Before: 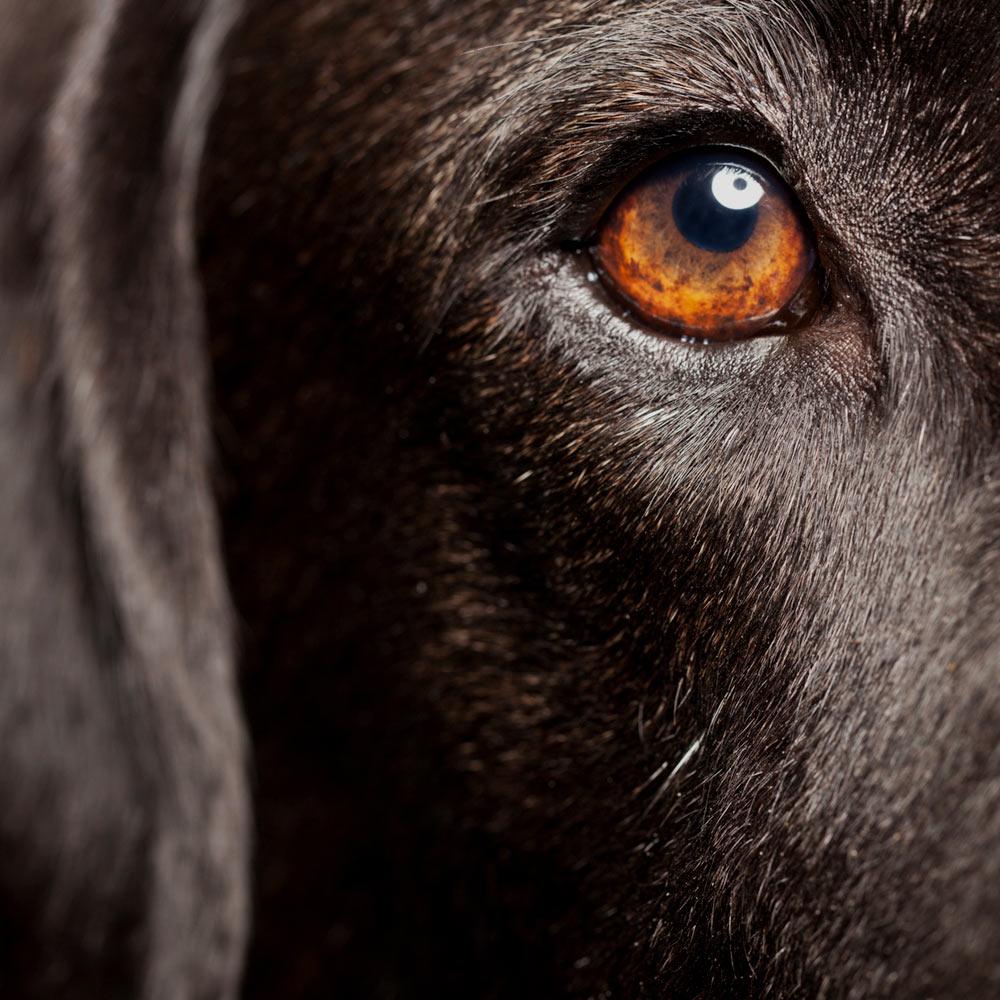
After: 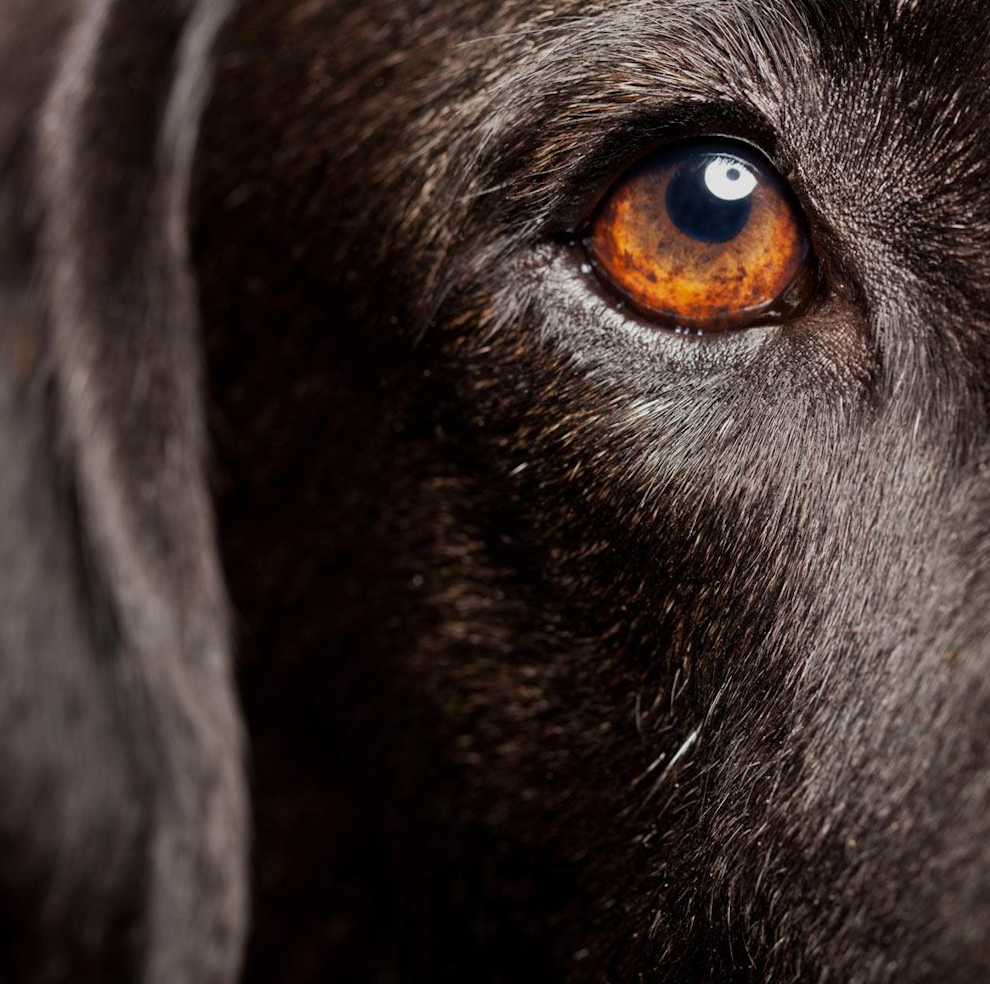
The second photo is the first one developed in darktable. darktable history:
color balance: mode lift, gamma, gain (sRGB)
rotate and perspective: rotation -0.45°, automatic cropping original format, crop left 0.008, crop right 0.992, crop top 0.012, crop bottom 0.988
